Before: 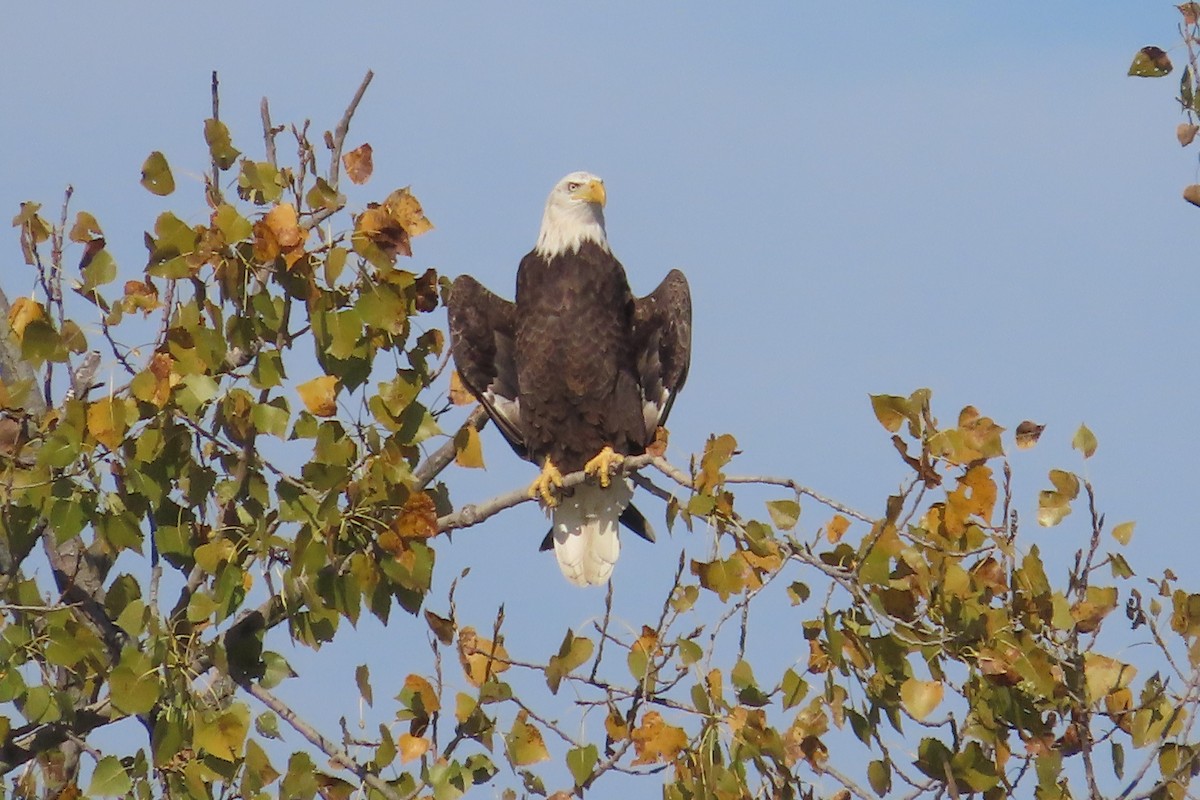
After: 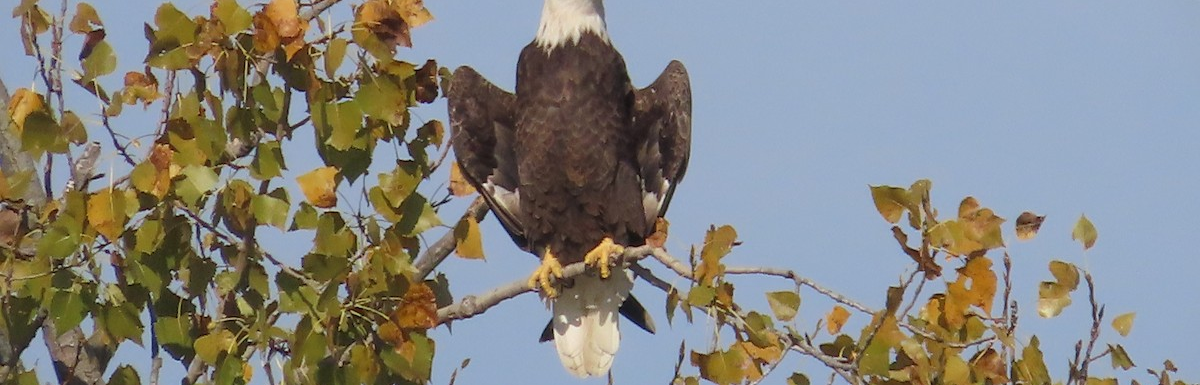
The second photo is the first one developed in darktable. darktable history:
vignetting: fall-off start 100.74%, brightness -0.192, saturation -0.299, width/height ratio 1.306, unbound false
crop and rotate: top 26.336%, bottom 25.523%
